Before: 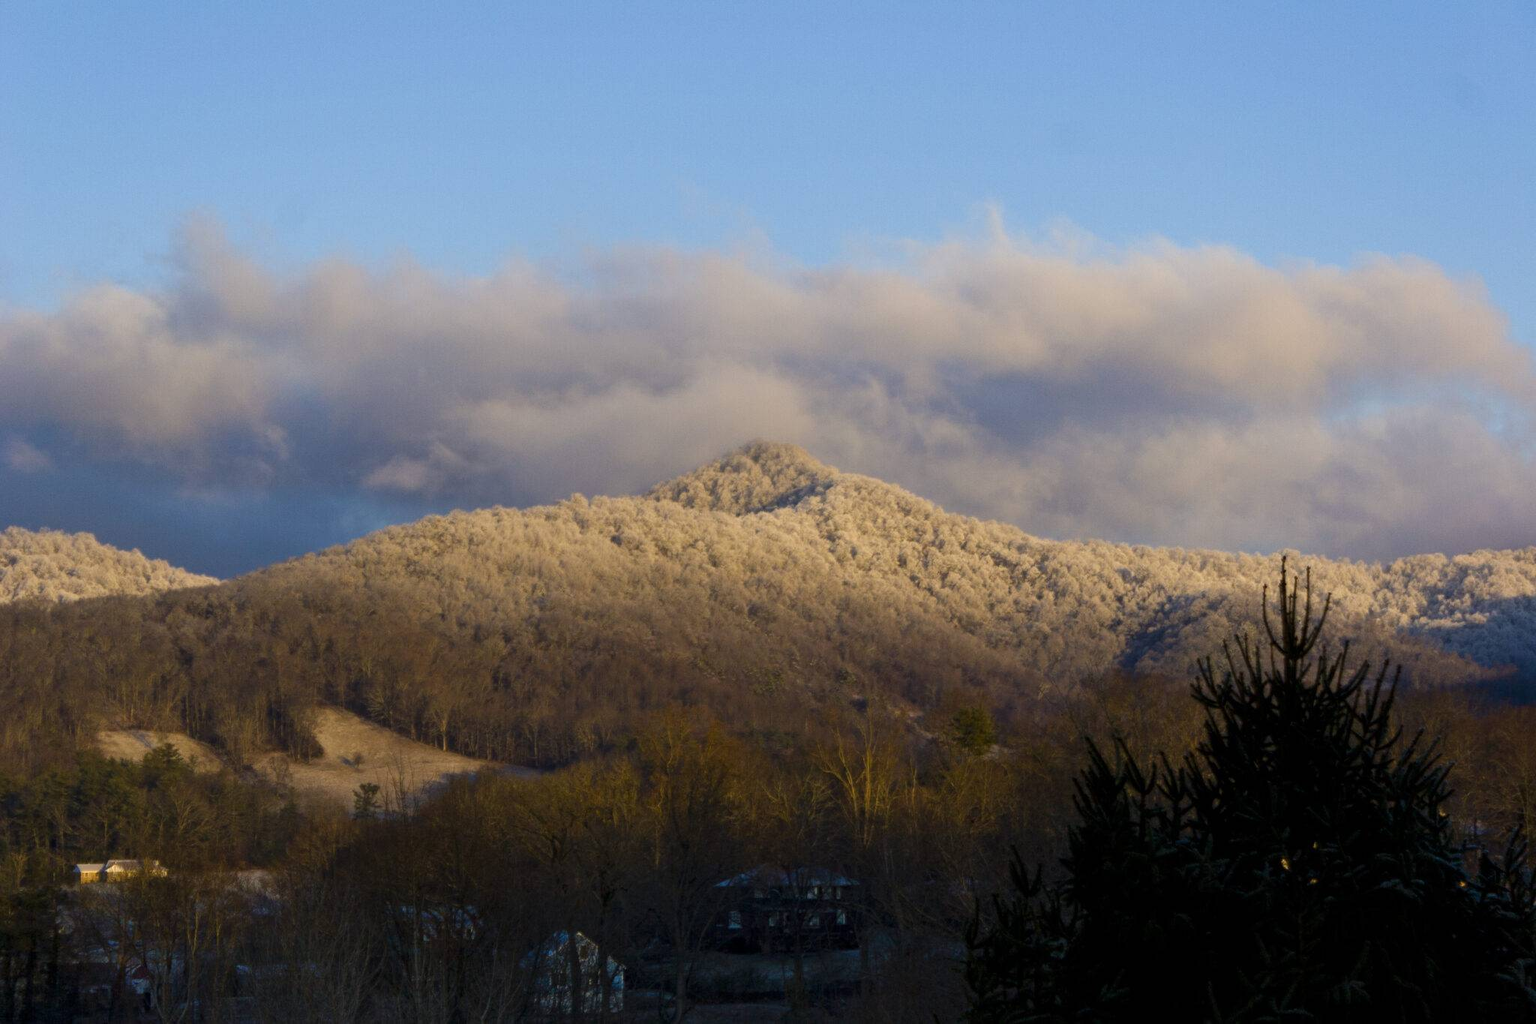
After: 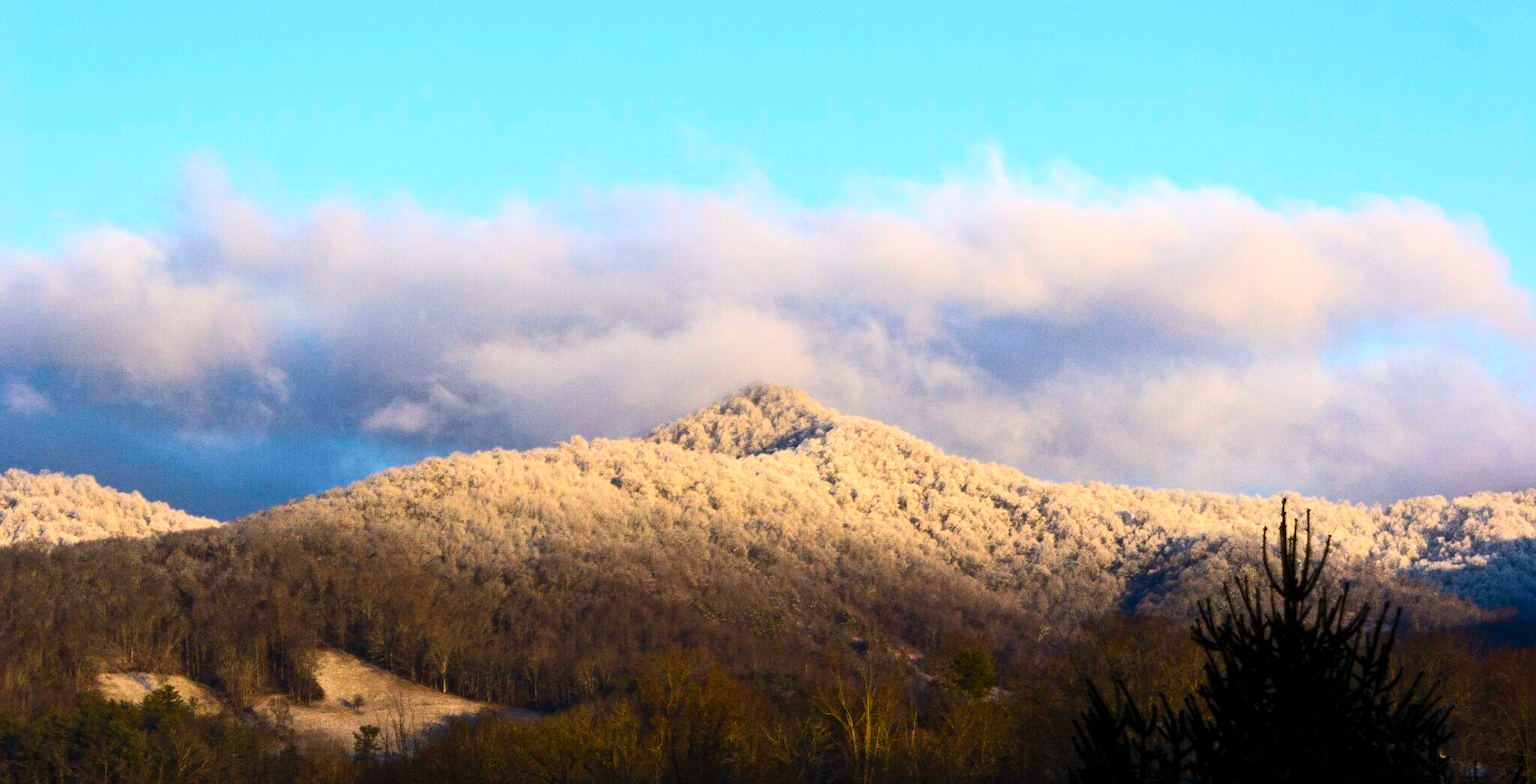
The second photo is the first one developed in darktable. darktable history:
contrast brightness saturation: contrast 0.2, brightness 0.16, saturation 0.22
crop: top 5.667%, bottom 17.637%
tone equalizer: -8 EV -0.75 EV, -7 EV -0.7 EV, -6 EV -0.6 EV, -5 EV -0.4 EV, -3 EV 0.4 EV, -2 EV 0.6 EV, -1 EV 0.7 EV, +0 EV 0.75 EV, edges refinement/feathering 500, mask exposure compensation -1.57 EV, preserve details no
white balance: red 0.98, blue 1.034
